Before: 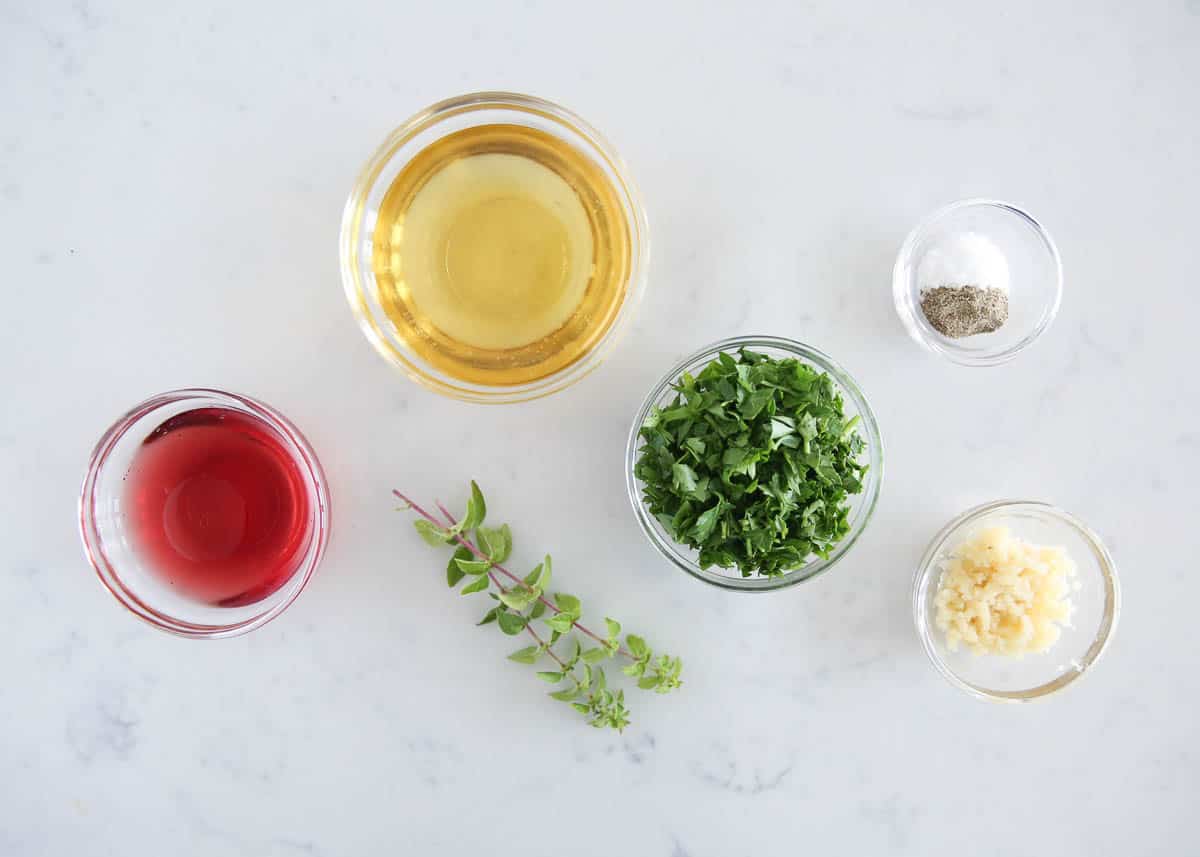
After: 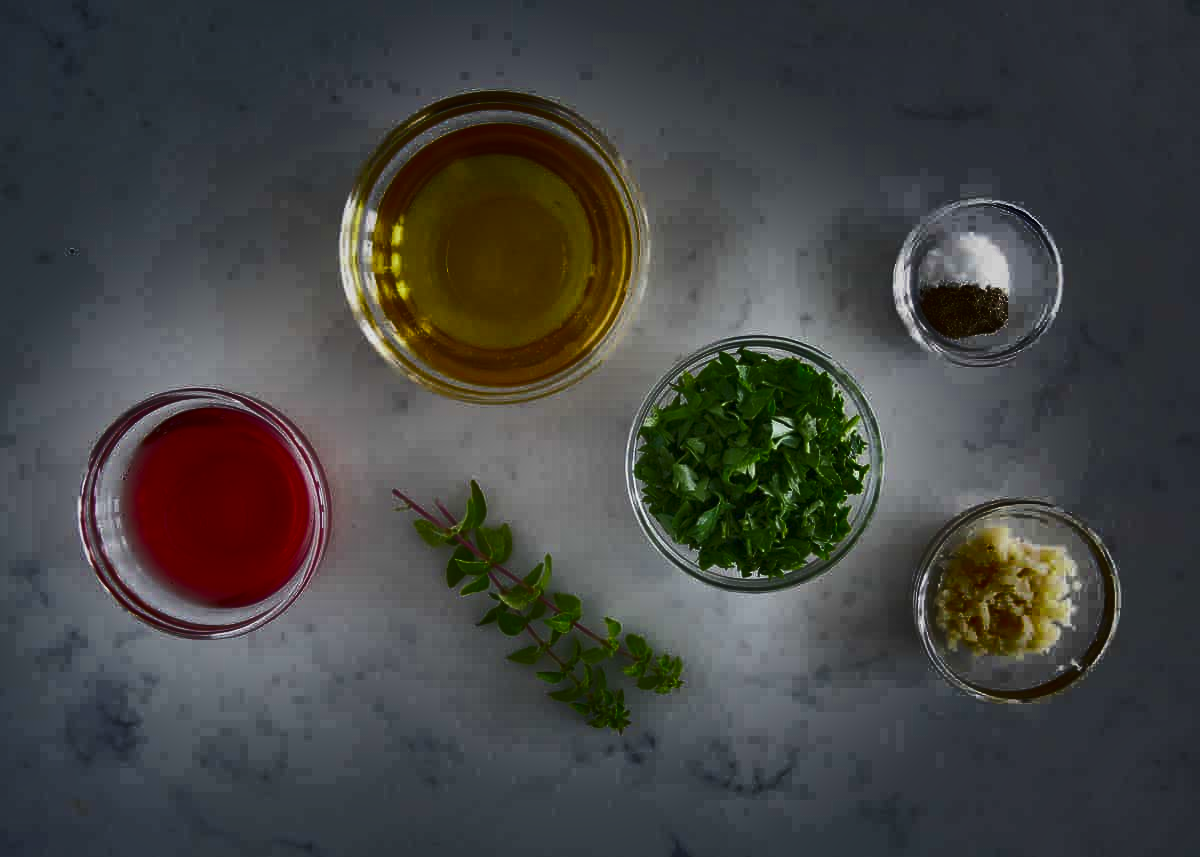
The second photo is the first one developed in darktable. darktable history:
shadows and highlights: radius 123.09, shadows 98.83, white point adjustment -2.87, highlights -99.8, soften with gaussian
